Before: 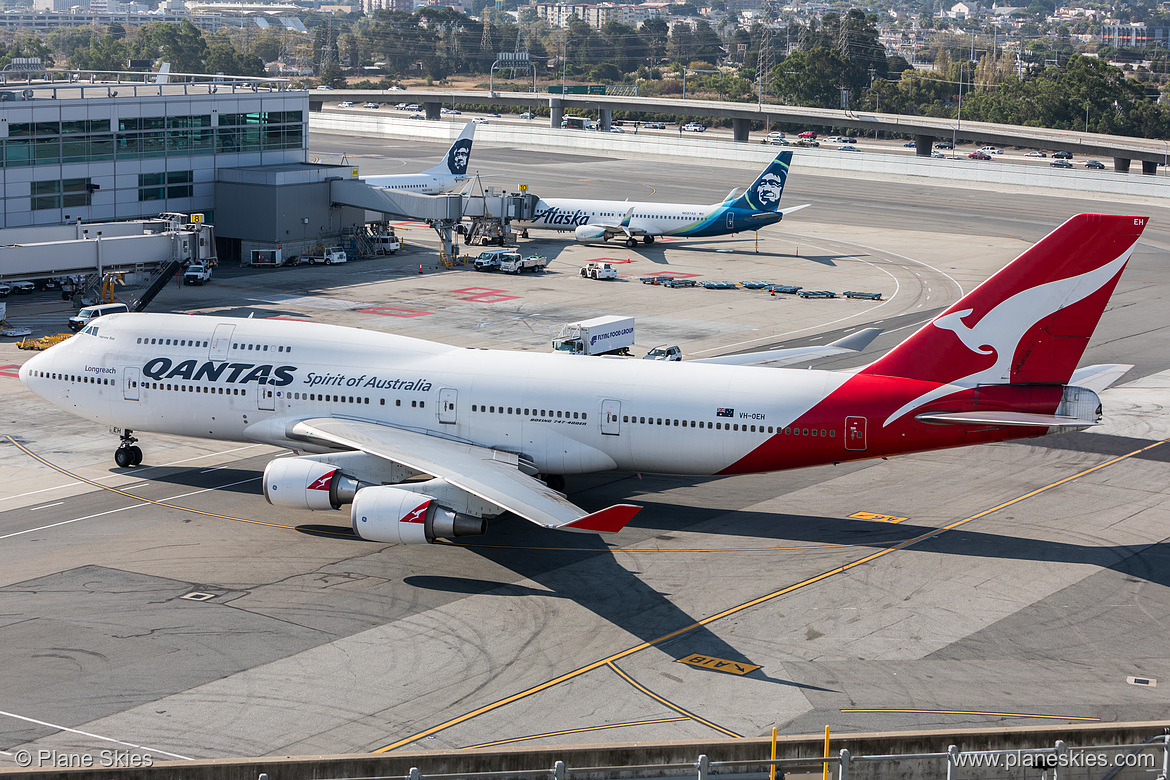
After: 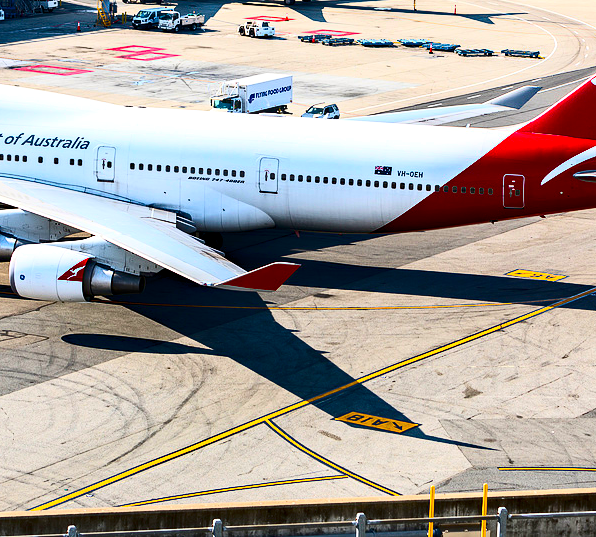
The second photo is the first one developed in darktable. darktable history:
haze removal: compatibility mode true, adaptive false
crop and rotate: left 29.237%, top 31.152%, right 19.807%
color balance rgb: perceptual saturation grading › global saturation 36%, perceptual brilliance grading › global brilliance 10%, global vibrance 20%
contrast brightness saturation: contrast 0.4, brightness 0.05, saturation 0.25
